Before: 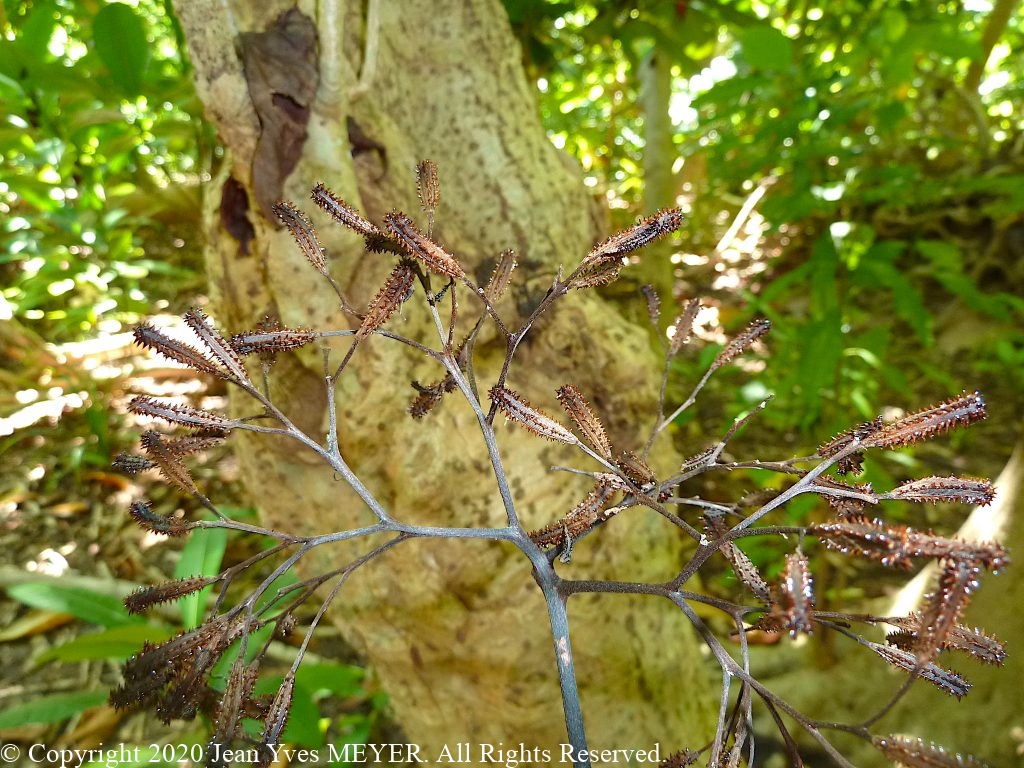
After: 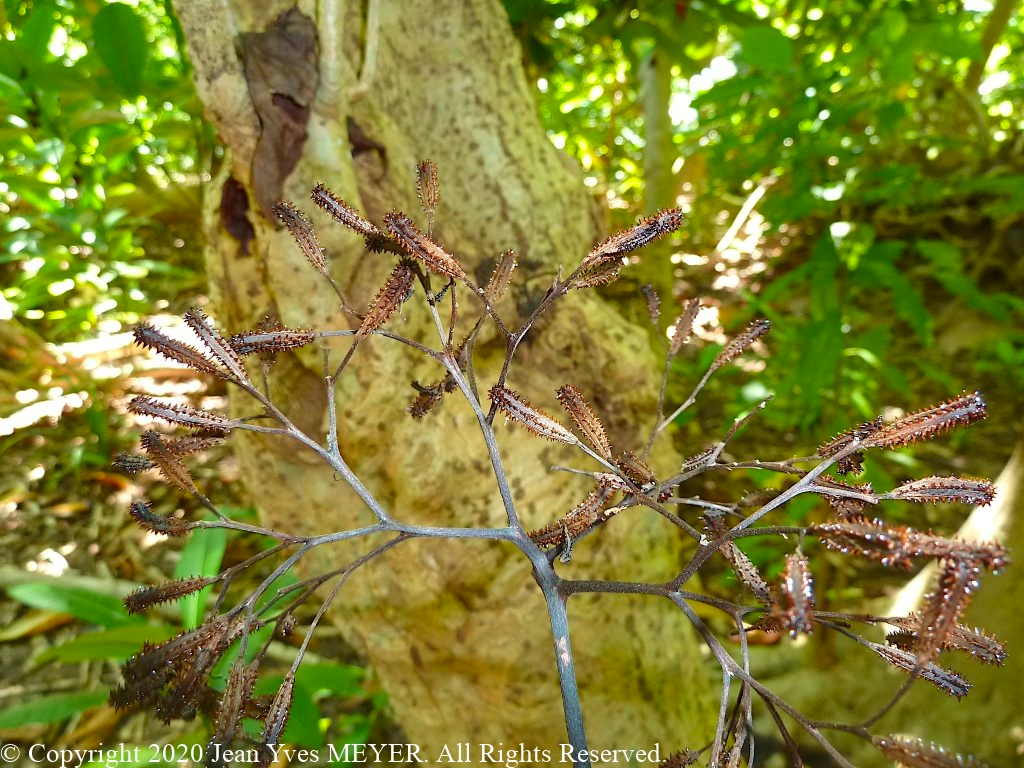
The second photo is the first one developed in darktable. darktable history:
fill light: on, module defaults
contrast brightness saturation: saturation 0.13
